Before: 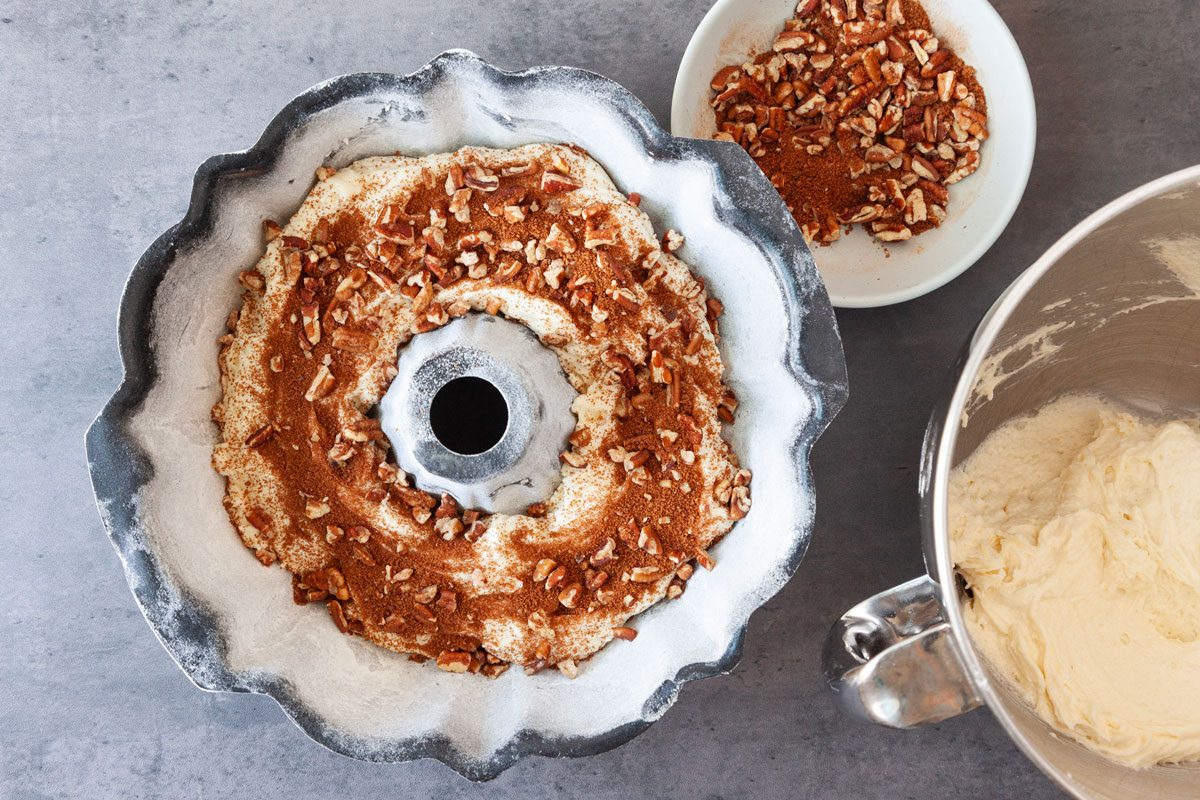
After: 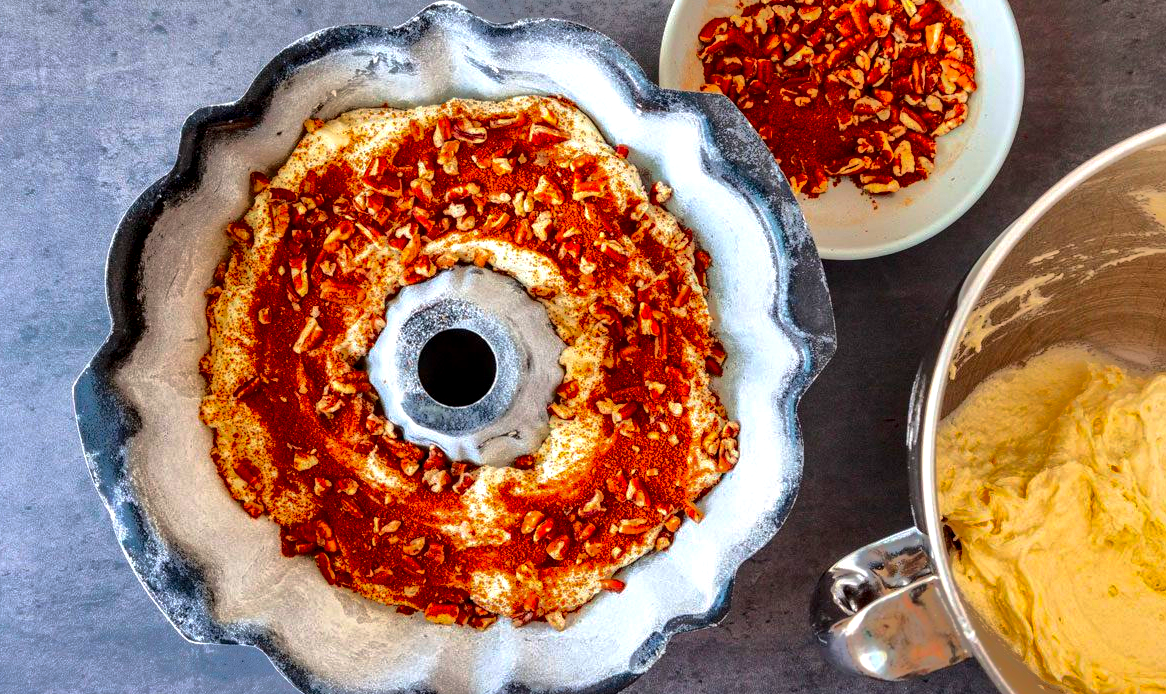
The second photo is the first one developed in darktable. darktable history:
contrast brightness saturation: contrast 0.267, brightness 0.017, saturation 0.889
shadows and highlights: shadows 37.98, highlights -75.87
local contrast: highlights 60%, shadows 61%, detail 160%
crop: left 1.067%, top 6.113%, right 1.699%, bottom 7.088%
